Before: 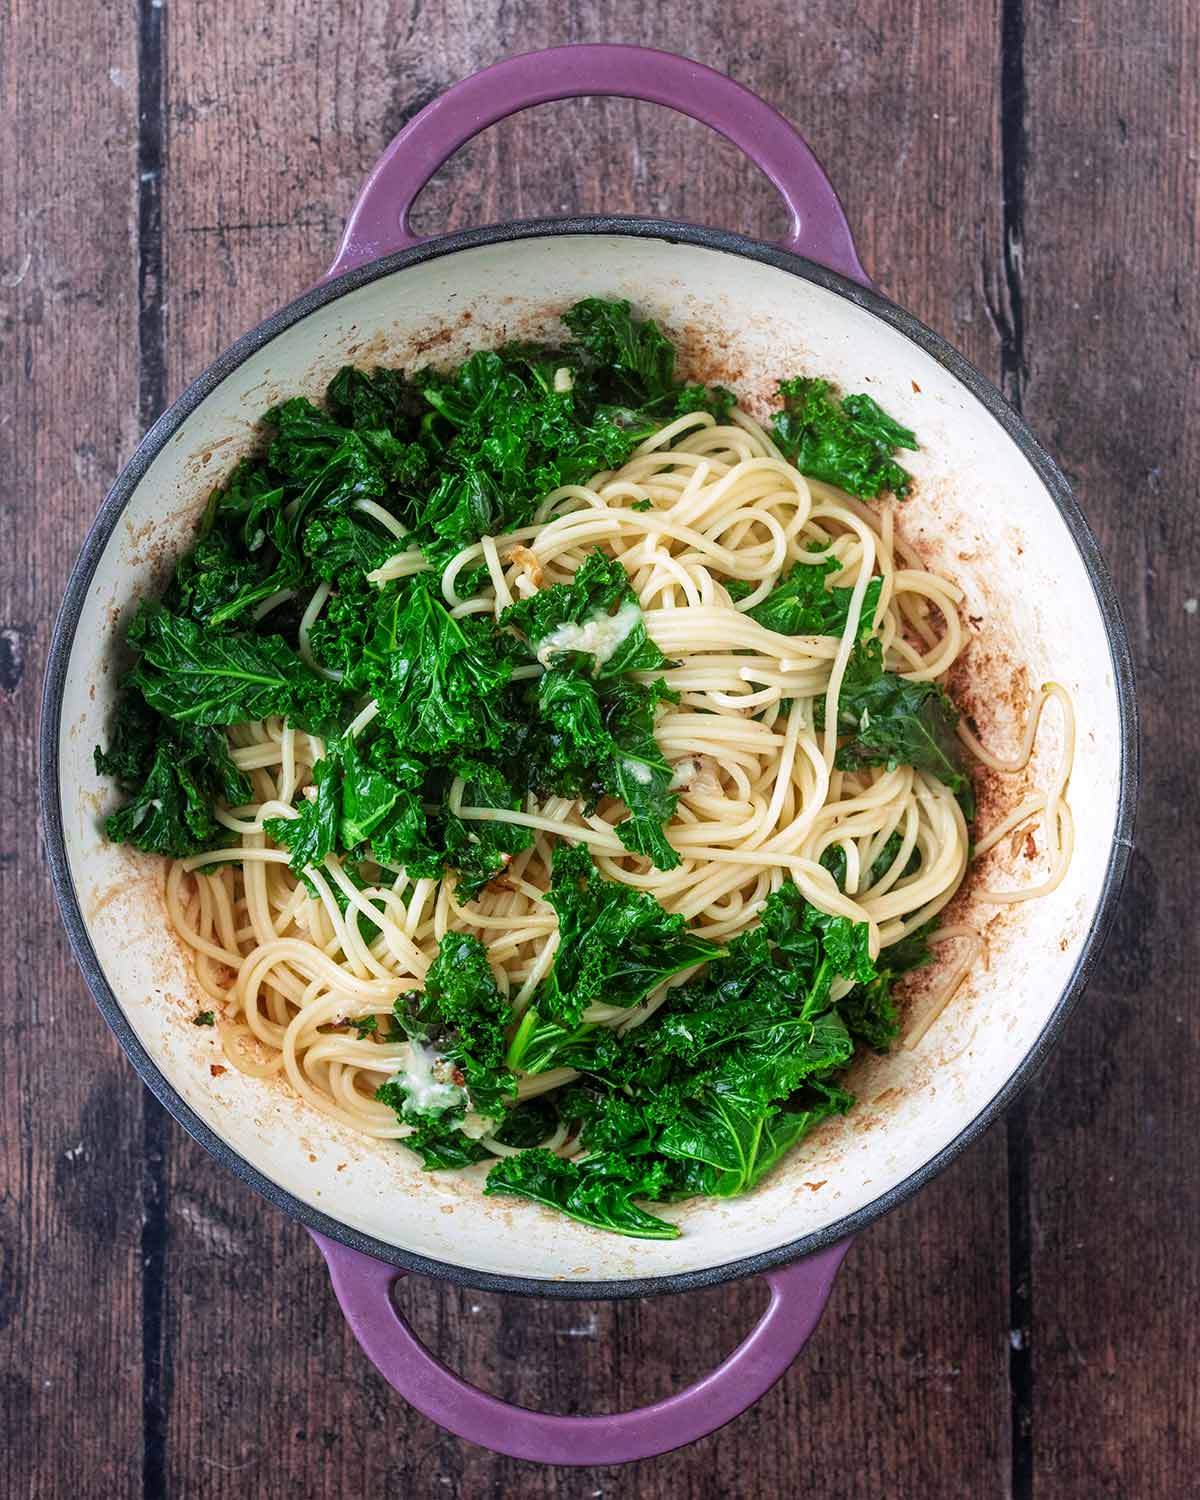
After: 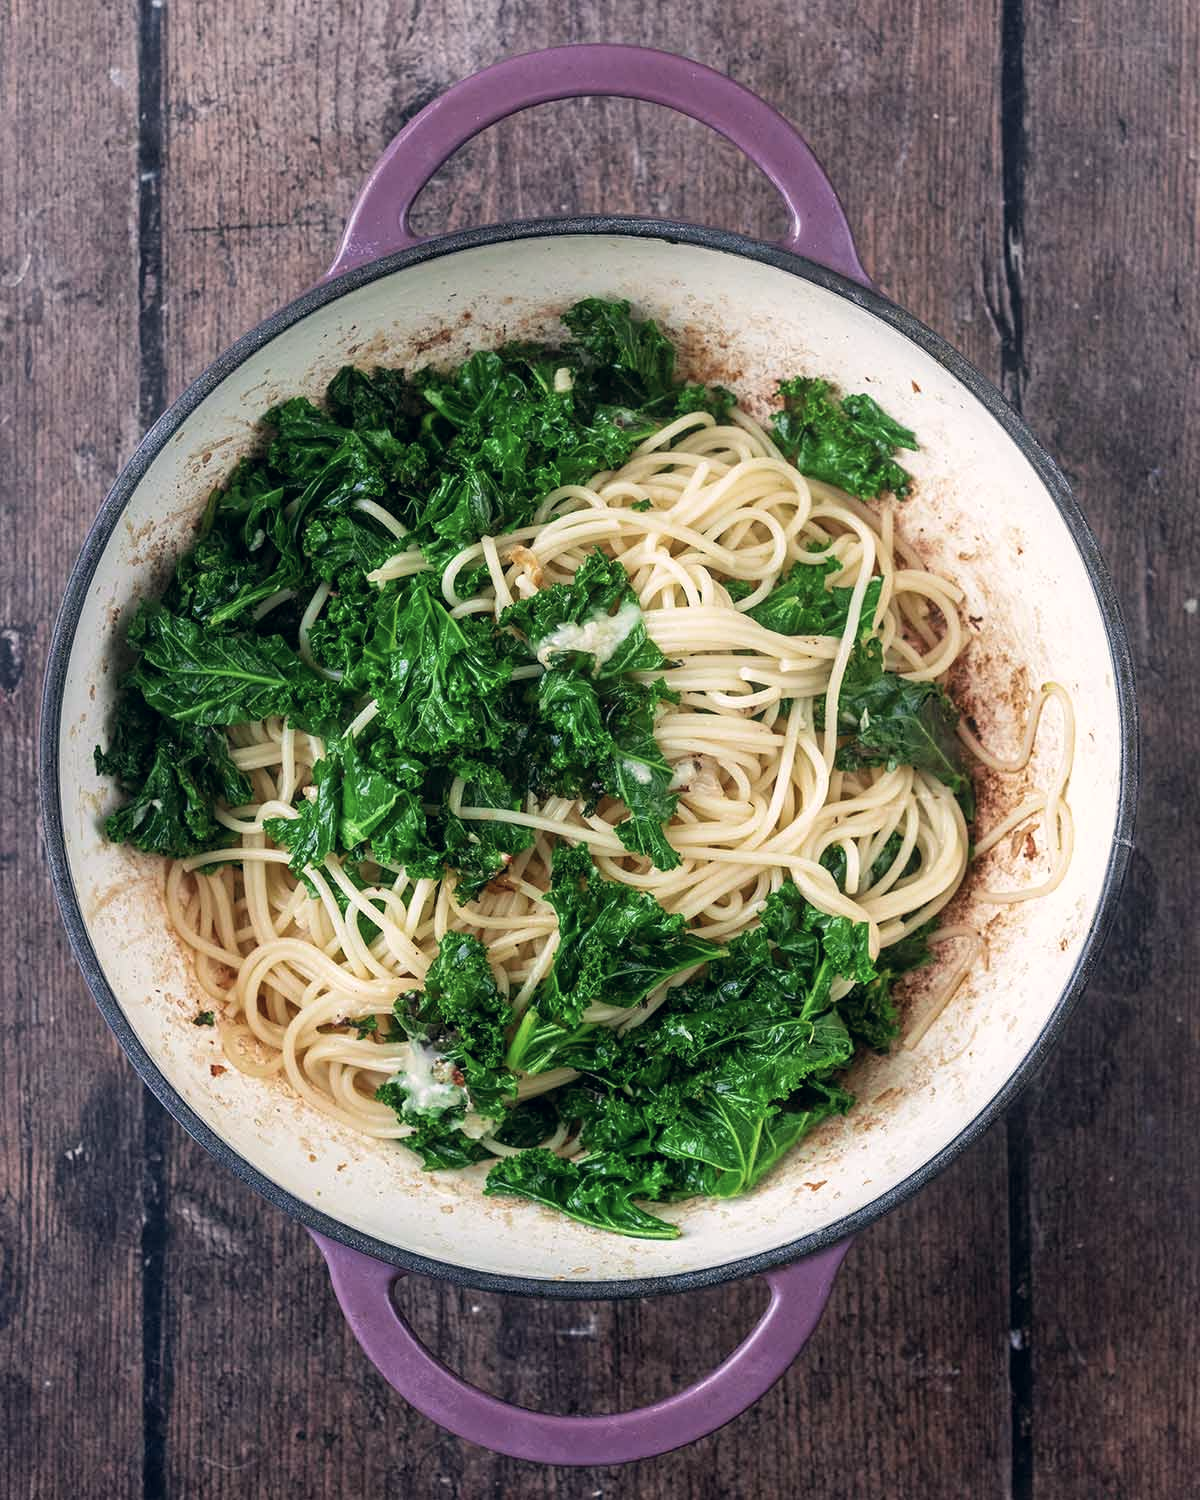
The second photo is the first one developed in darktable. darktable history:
color correction: highlights a* 2.74, highlights b* 5.02, shadows a* -1.95, shadows b* -4.9, saturation 0.784
